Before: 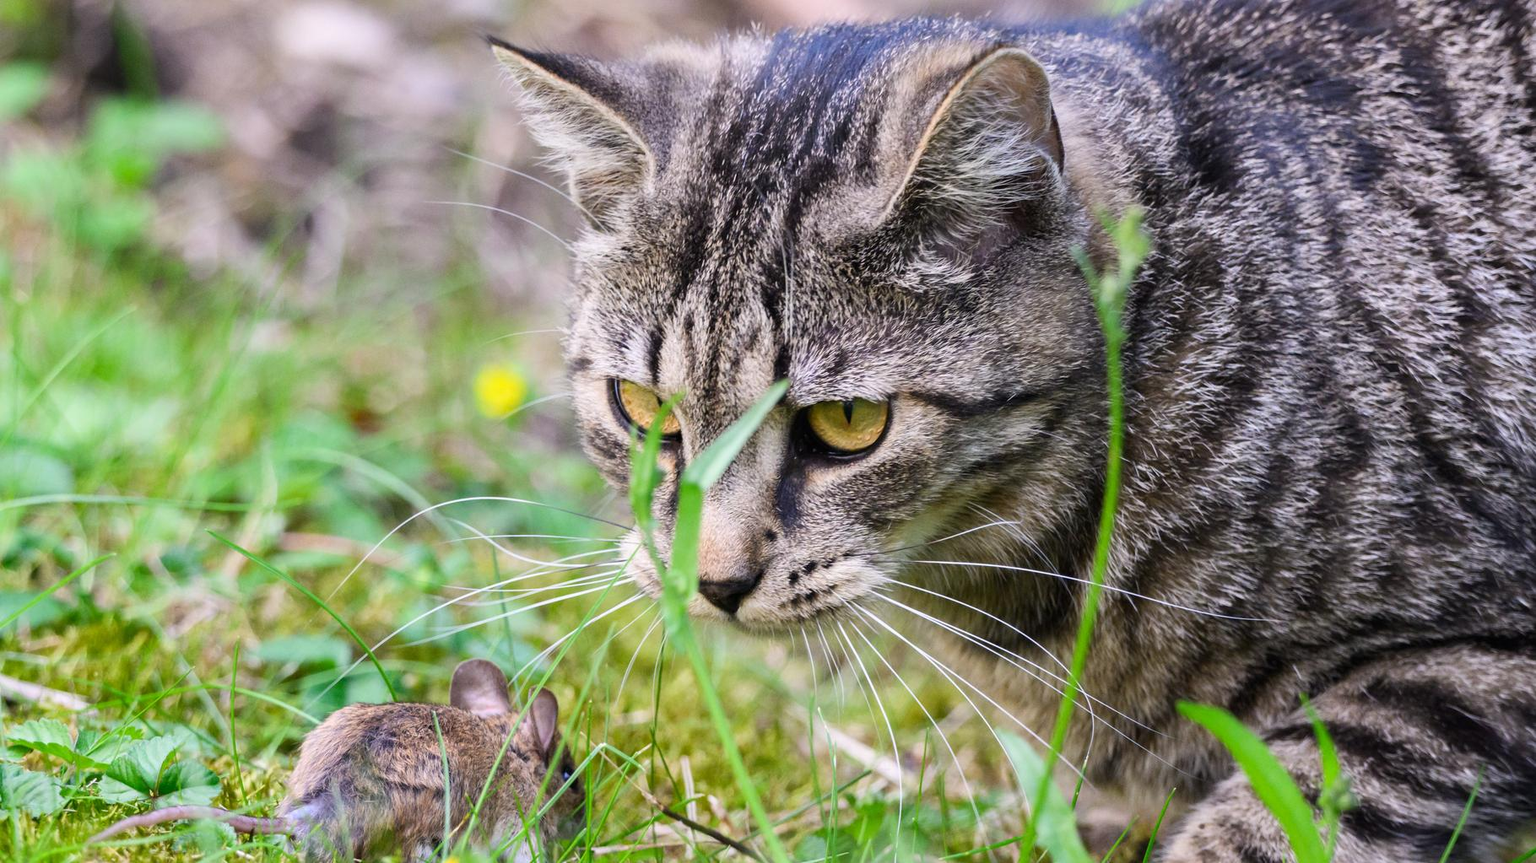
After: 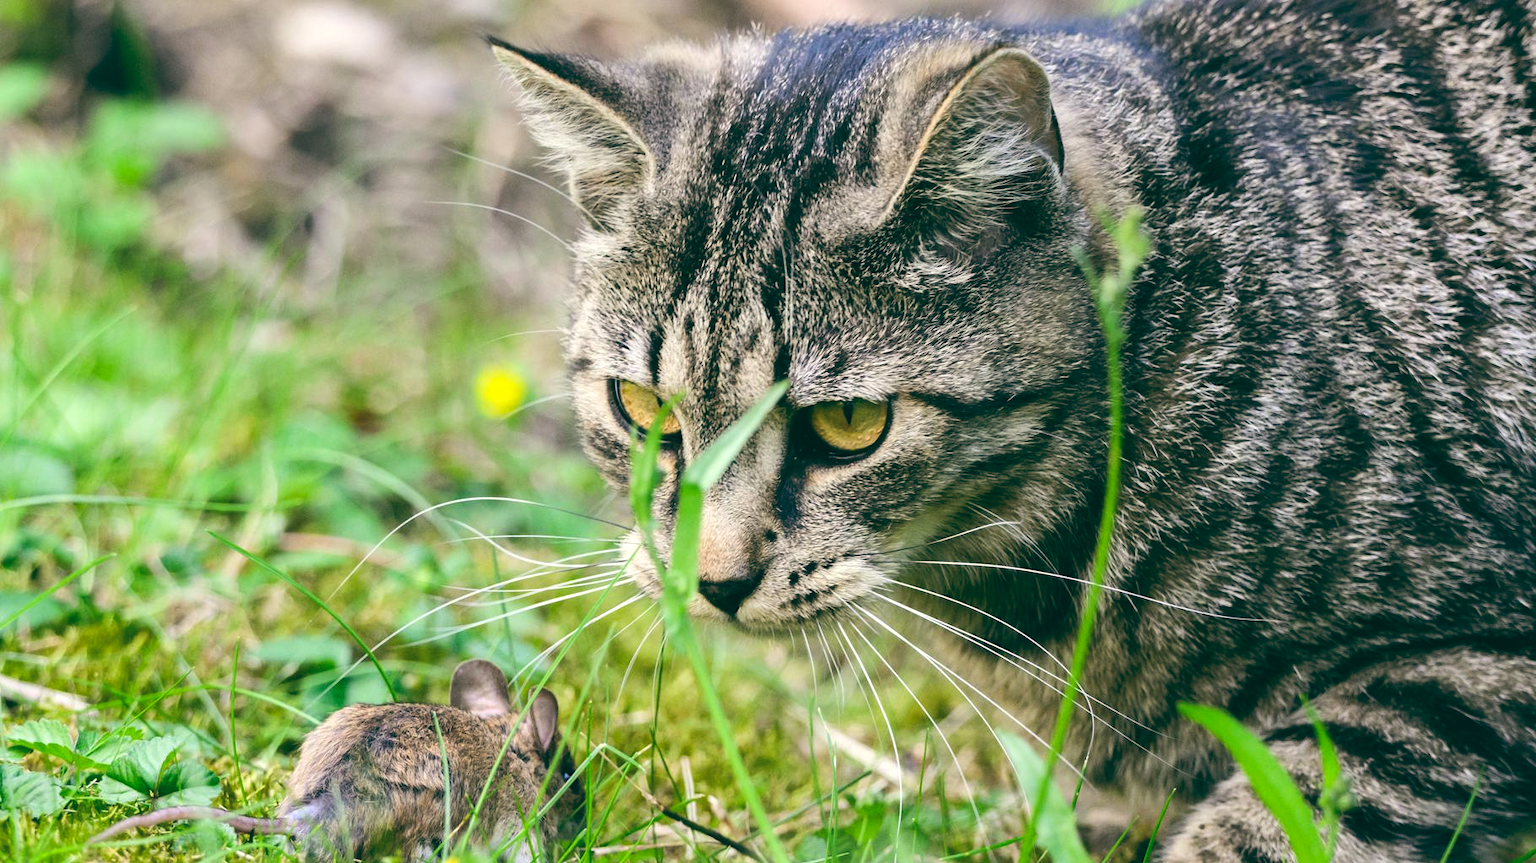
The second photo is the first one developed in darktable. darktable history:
tone equalizer: -8 EV -0.417 EV, -7 EV -0.389 EV, -6 EV -0.333 EV, -5 EV -0.222 EV, -3 EV 0.222 EV, -2 EV 0.333 EV, -1 EV 0.389 EV, +0 EV 0.417 EV, edges refinement/feathering 500, mask exposure compensation -1.57 EV, preserve details no
color balance: lift [1.005, 0.99, 1.007, 1.01], gamma [1, 1.034, 1.032, 0.966], gain [0.873, 1.055, 1.067, 0.933]
